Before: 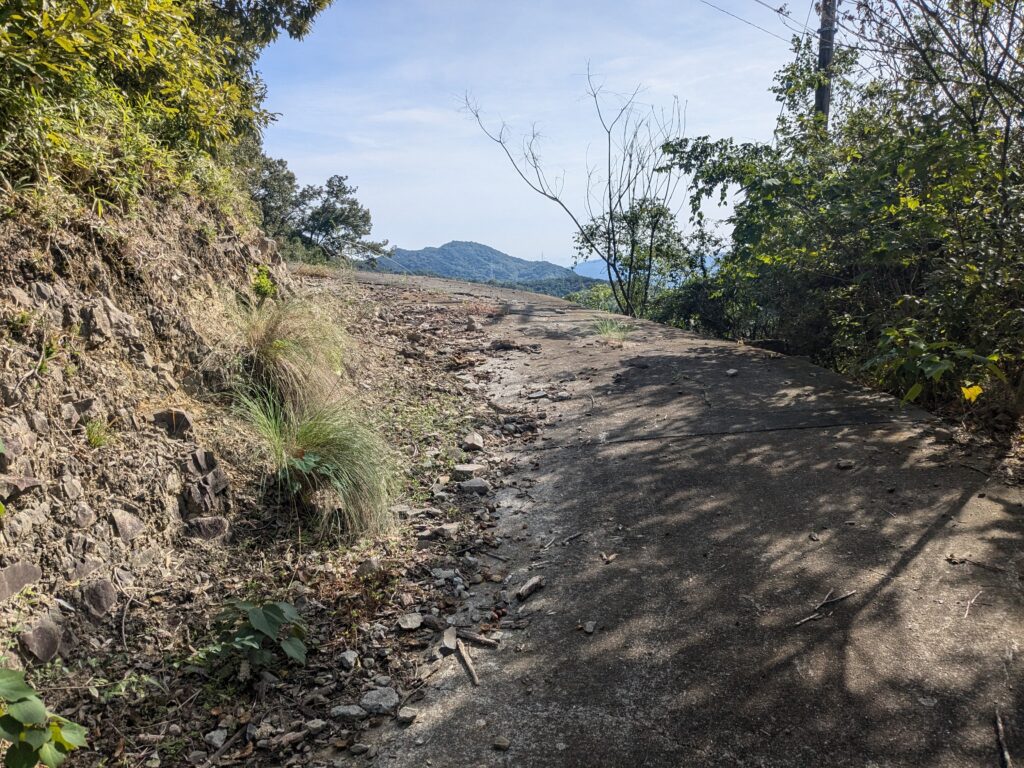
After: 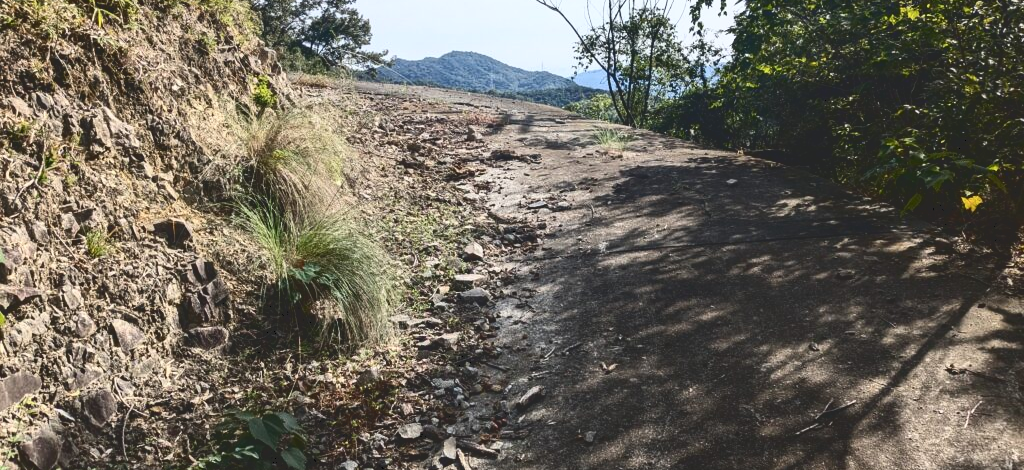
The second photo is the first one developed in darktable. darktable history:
tone curve: curves: ch0 [(0, 0) (0.003, 0.147) (0.011, 0.147) (0.025, 0.147) (0.044, 0.147) (0.069, 0.147) (0.1, 0.15) (0.136, 0.158) (0.177, 0.174) (0.224, 0.198) (0.277, 0.241) (0.335, 0.292) (0.399, 0.361) (0.468, 0.452) (0.543, 0.568) (0.623, 0.679) (0.709, 0.793) (0.801, 0.886) (0.898, 0.966) (1, 1)], color space Lab, independent channels, preserve colors none
crop and rotate: top 24.815%, bottom 13.952%
